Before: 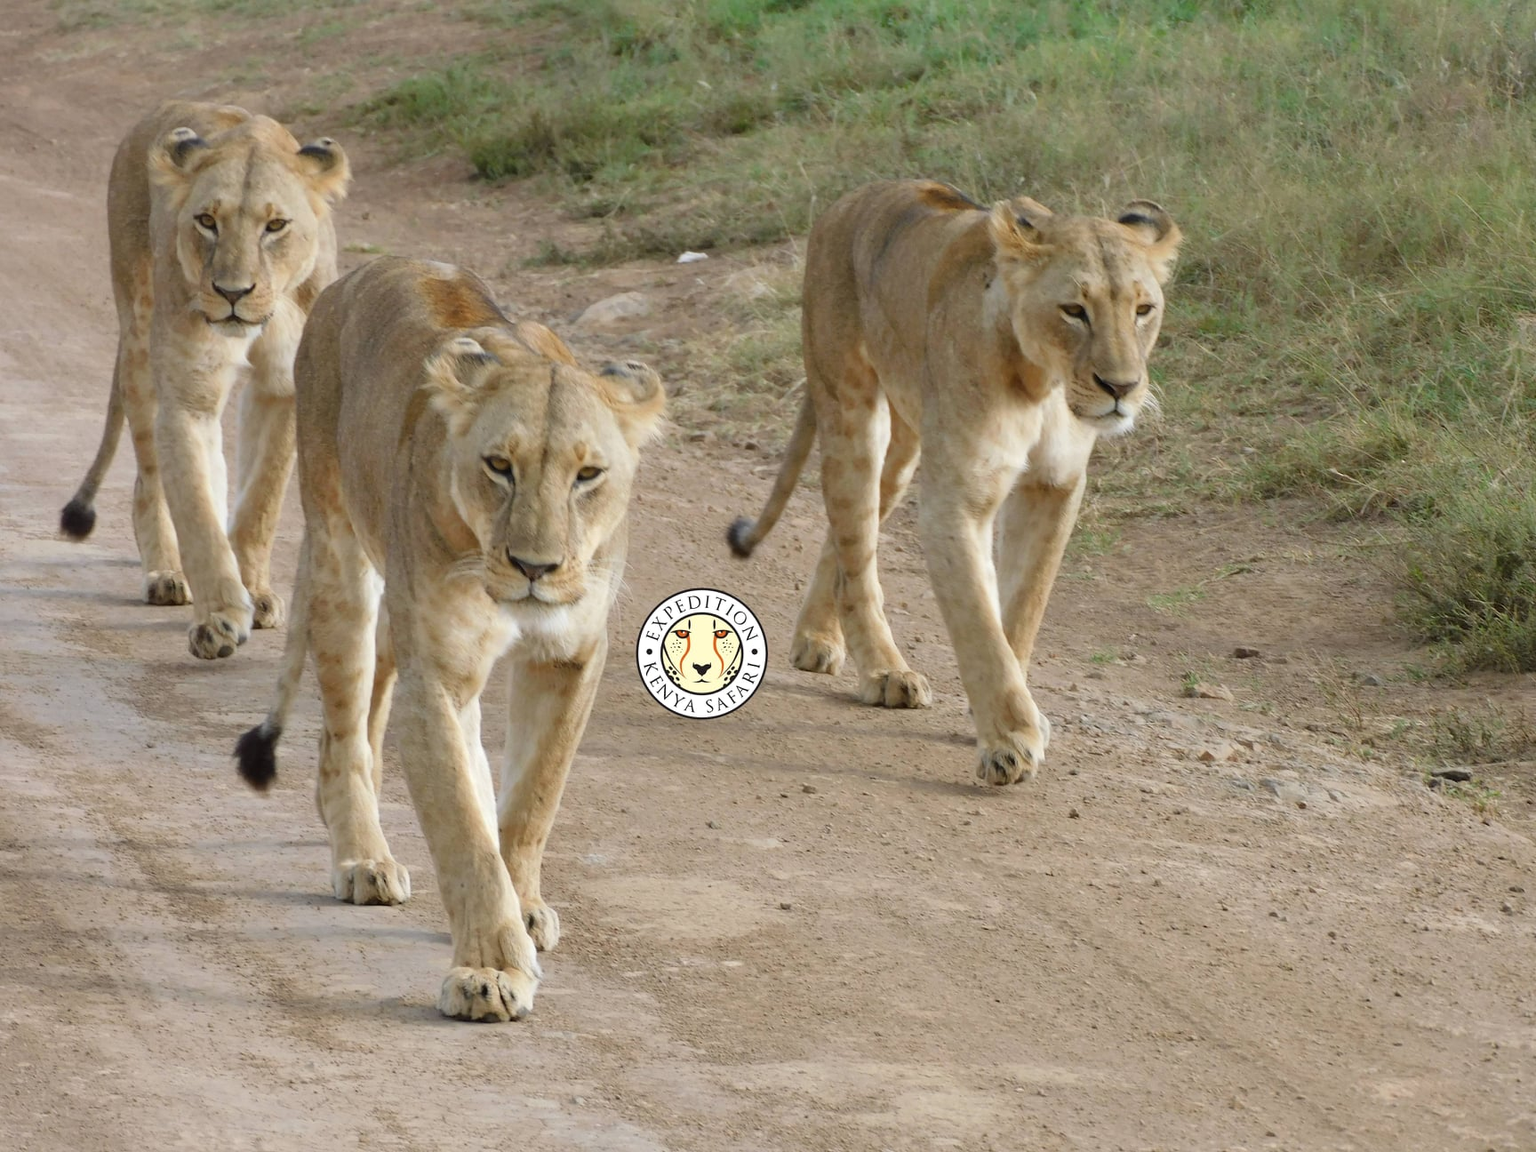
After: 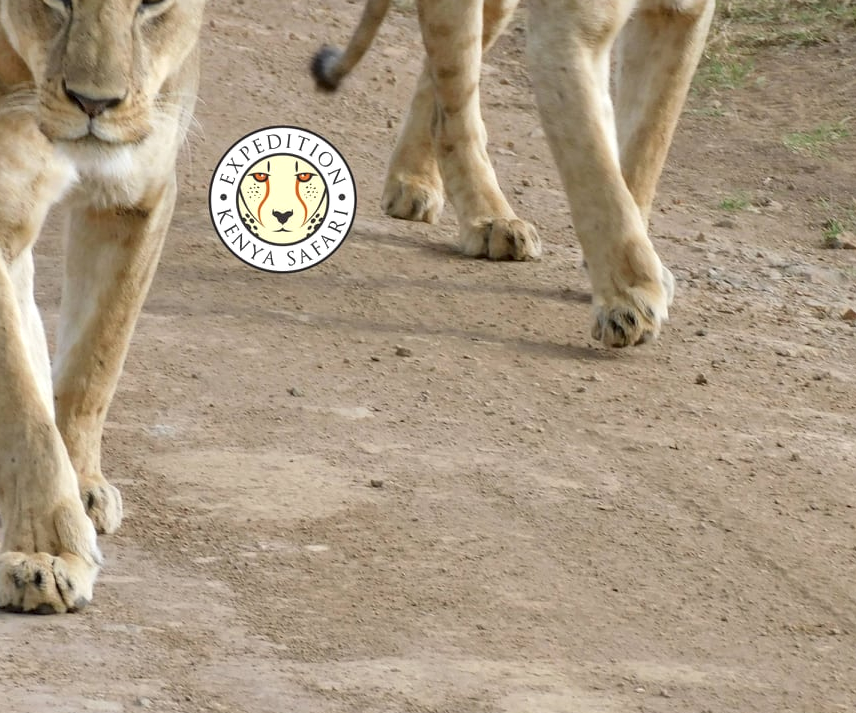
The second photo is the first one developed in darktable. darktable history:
local contrast: on, module defaults
crop: left 29.356%, top 41.43%, right 21.062%, bottom 3.479%
